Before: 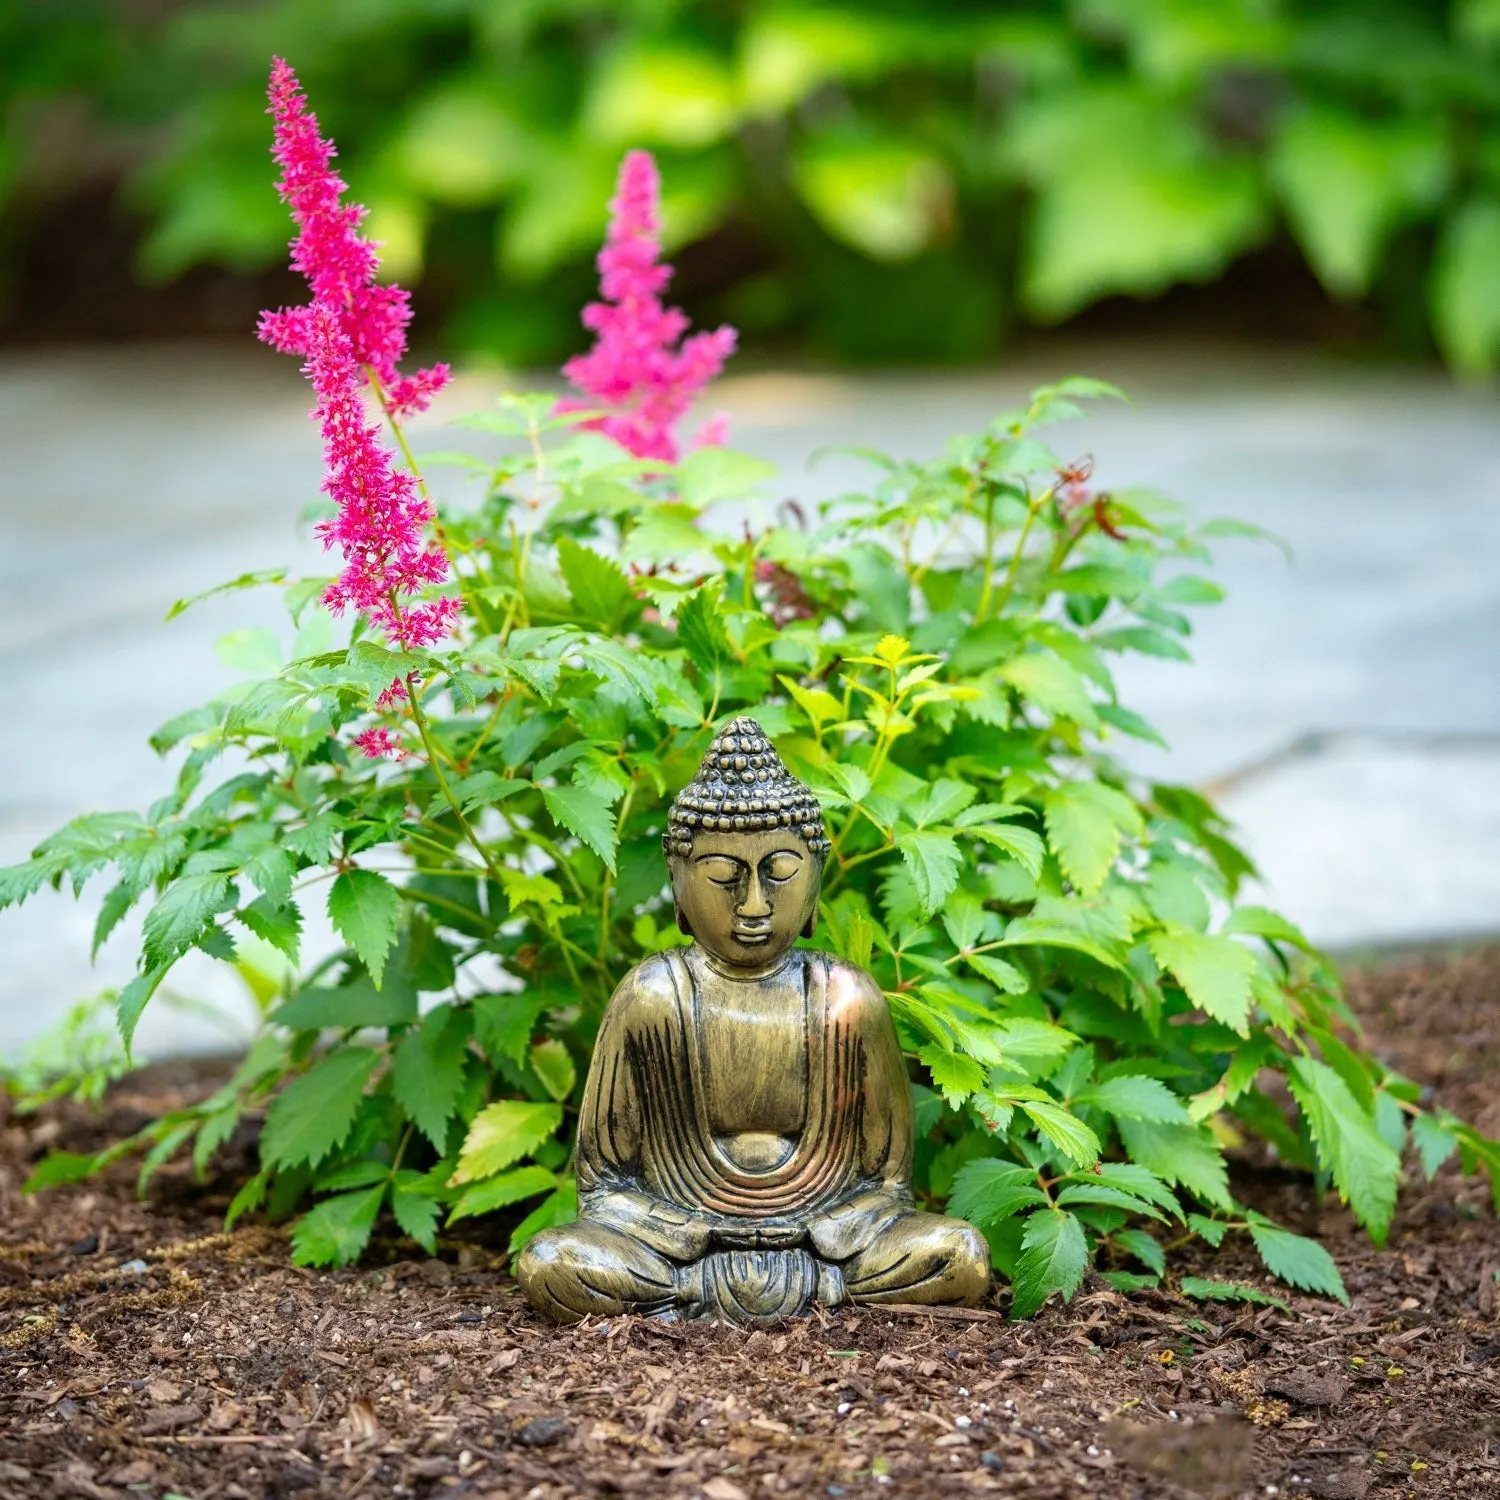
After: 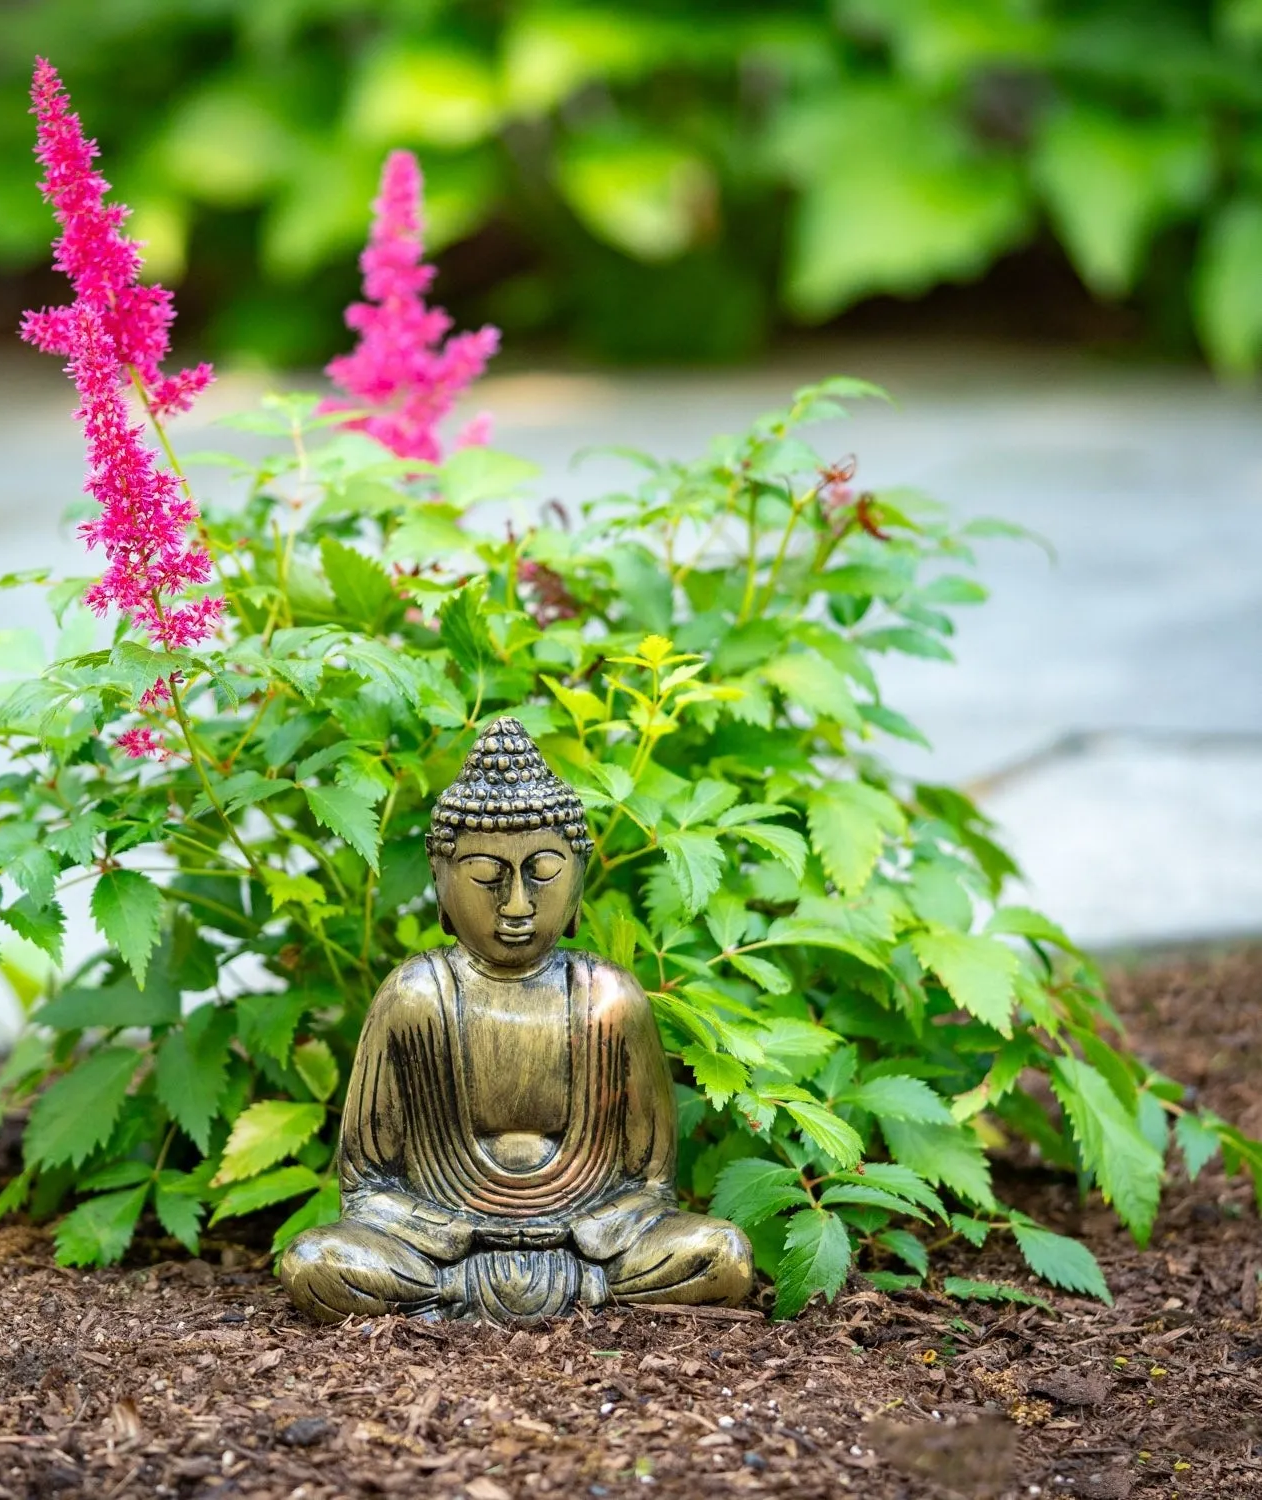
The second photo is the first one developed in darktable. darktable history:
crop: left 15.813%
